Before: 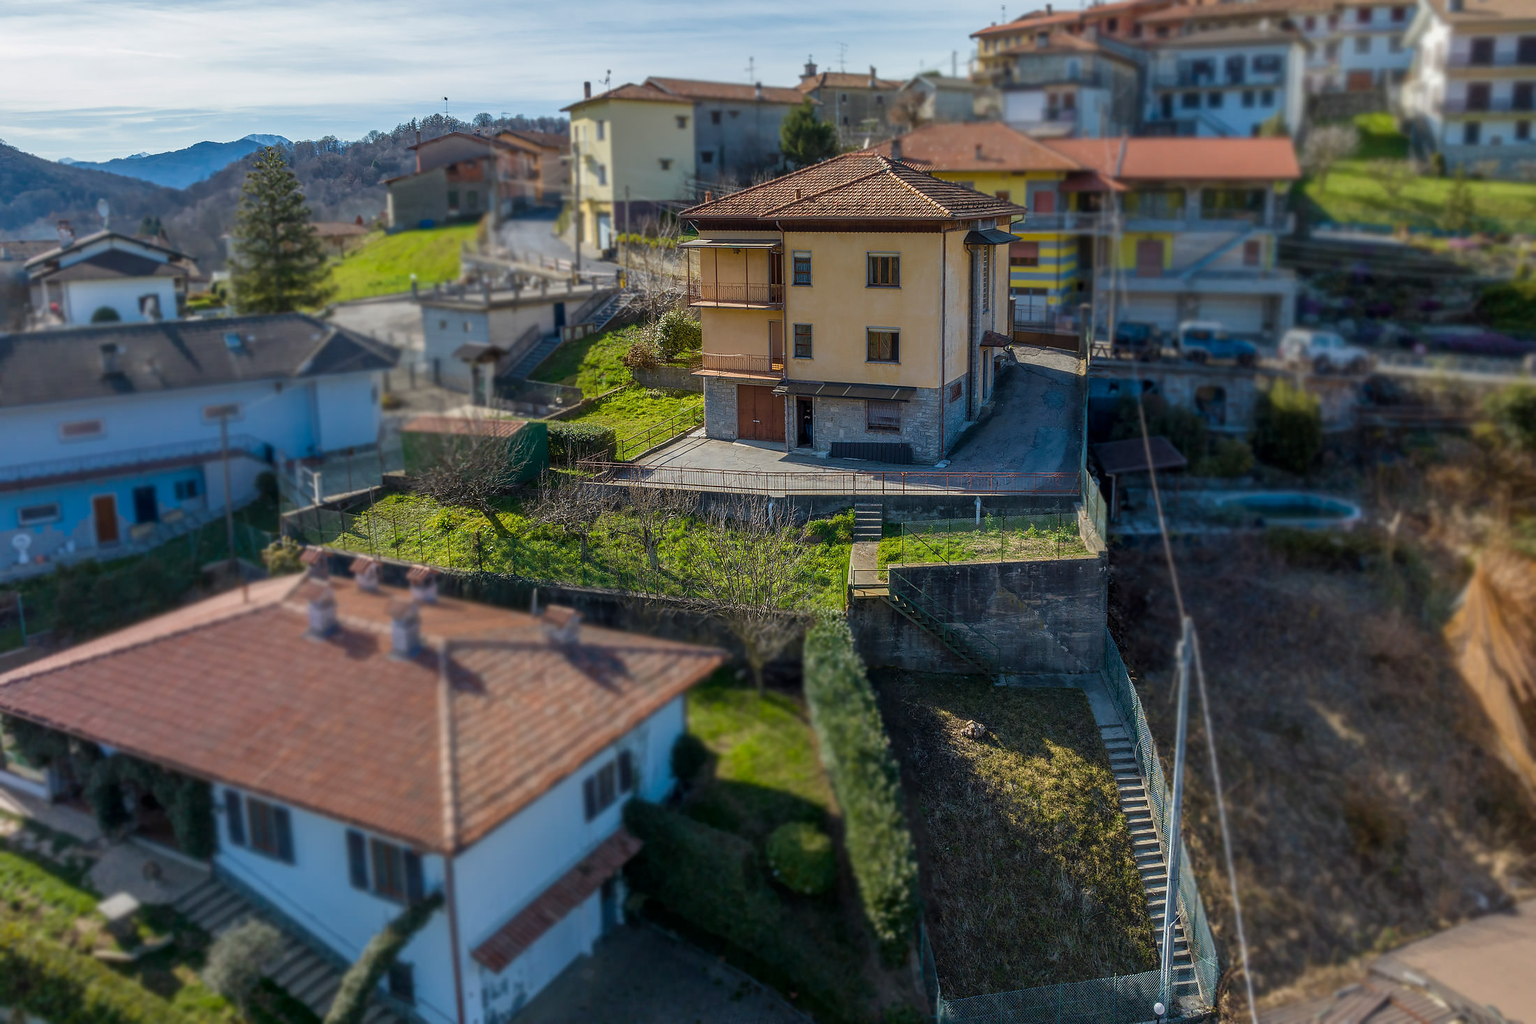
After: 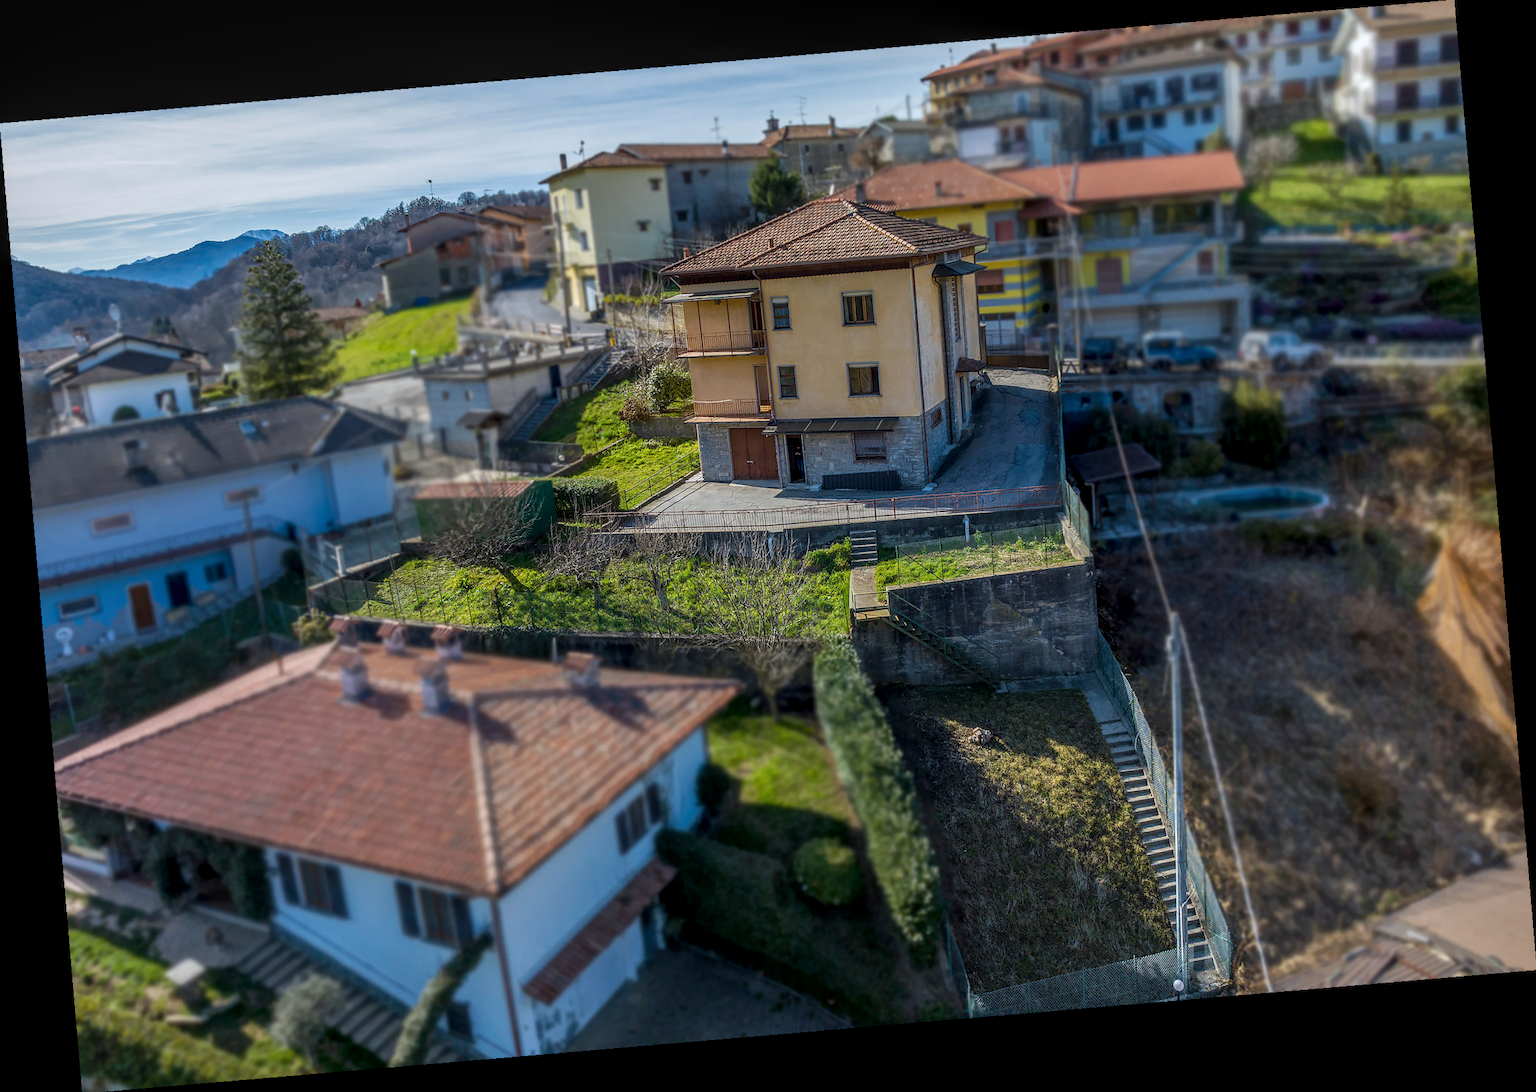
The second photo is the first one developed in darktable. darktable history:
rotate and perspective: rotation -4.86°, automatic cropping off
local contrast: on, module defaults
tone curve: curves: ch0 [(0, 0) (0.003, 0.003) (0.011, 0.011) (0.025, 0.025) (0.044, 0.044) (0.069, 0.068) (0.1, 0.098) (0.136, 0.134) (0.177, 0.175) (0.224, 0.221) (0.277, 0.273) (0.335, 0.33) (0.399, 0.393) (0.468, 0.461) (0.543, 0.546) (0.623, 0.625) (0.709, 0.711) (0.801, 0.802) (0.898, 0.898) (1, 1)], preserve colors none
white balance: red 0.98, blue 1.034
